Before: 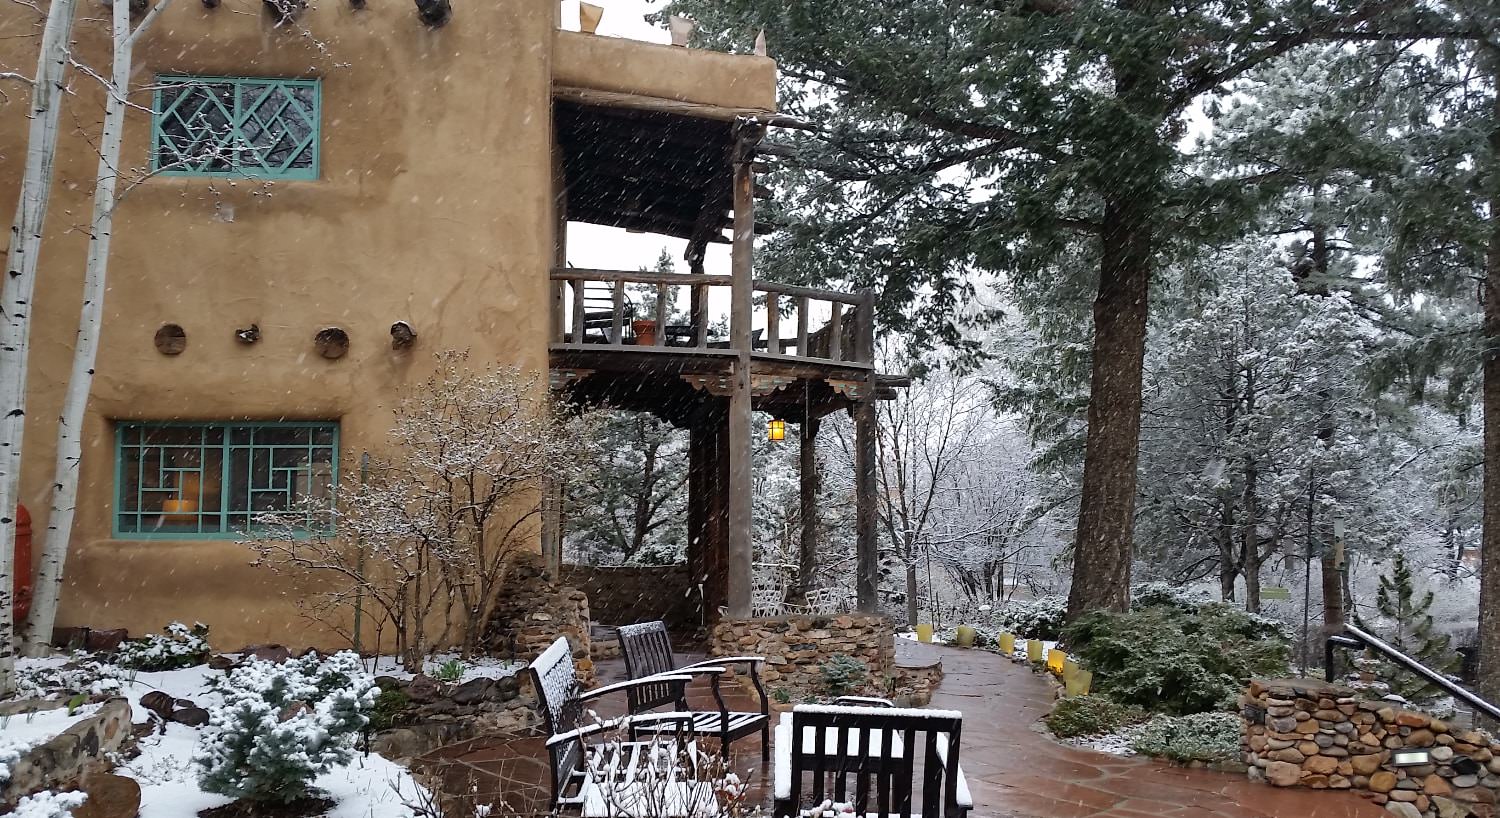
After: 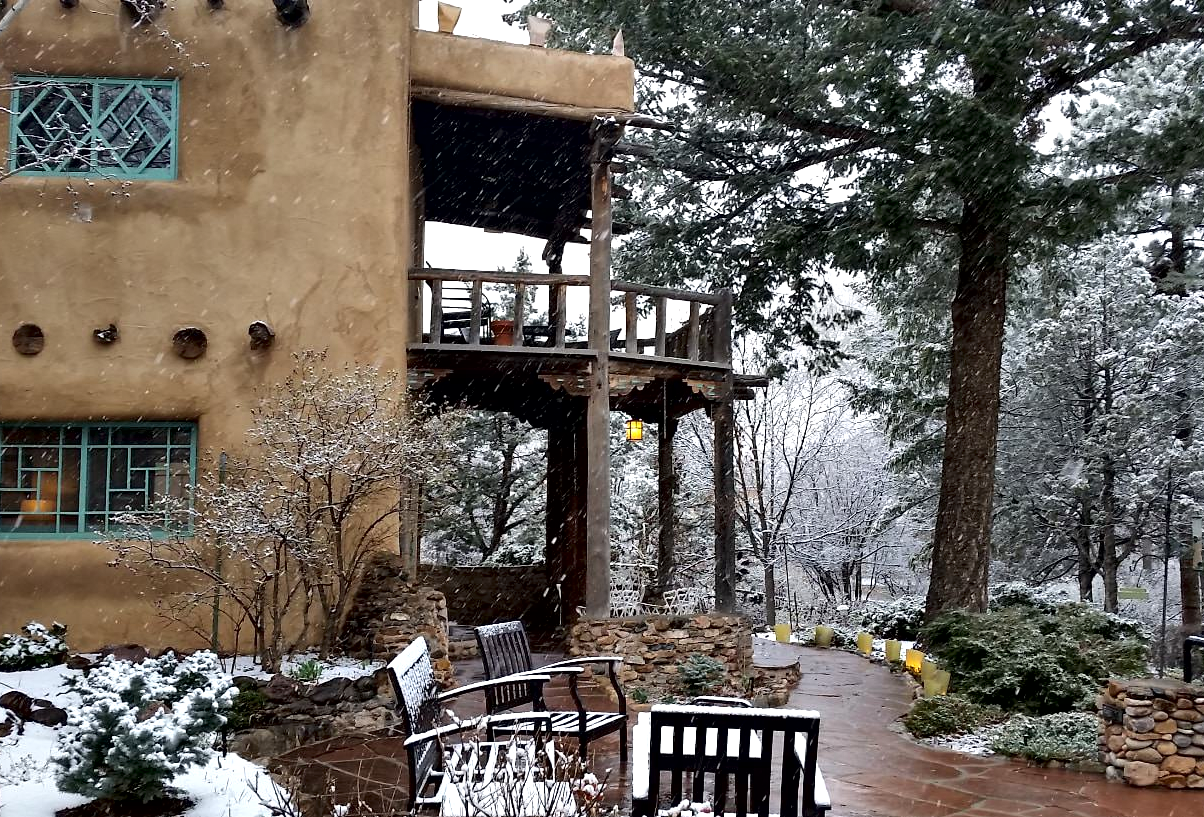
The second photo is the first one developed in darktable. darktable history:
contrast brightness saturation: contrast 0.07
contrast equalizer: octaves 7, y [[0.6 ×6], [0.55 ×6], [0 ×6], [0 ×6], [0 ×6]], mix 0.599
crop and rotate: left 9.513%, right 10.173%
